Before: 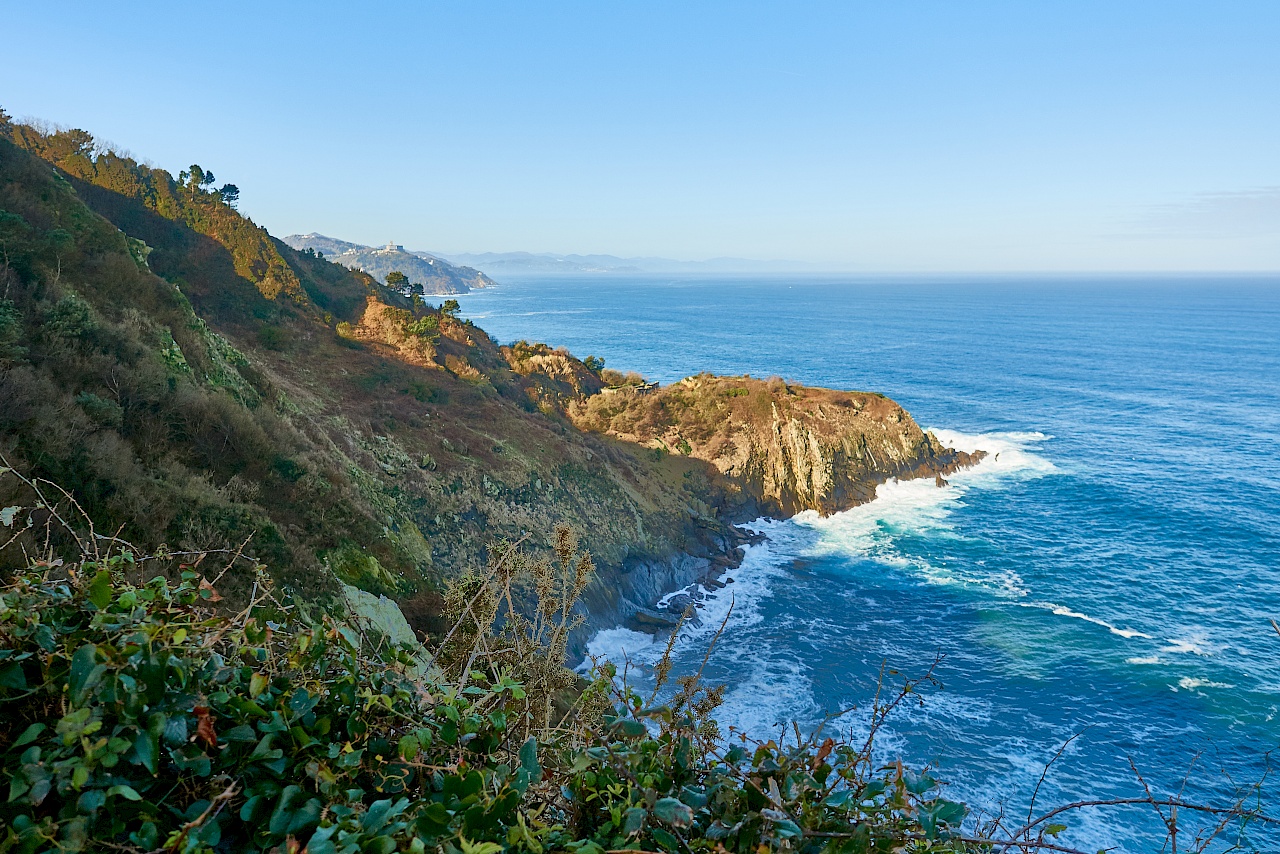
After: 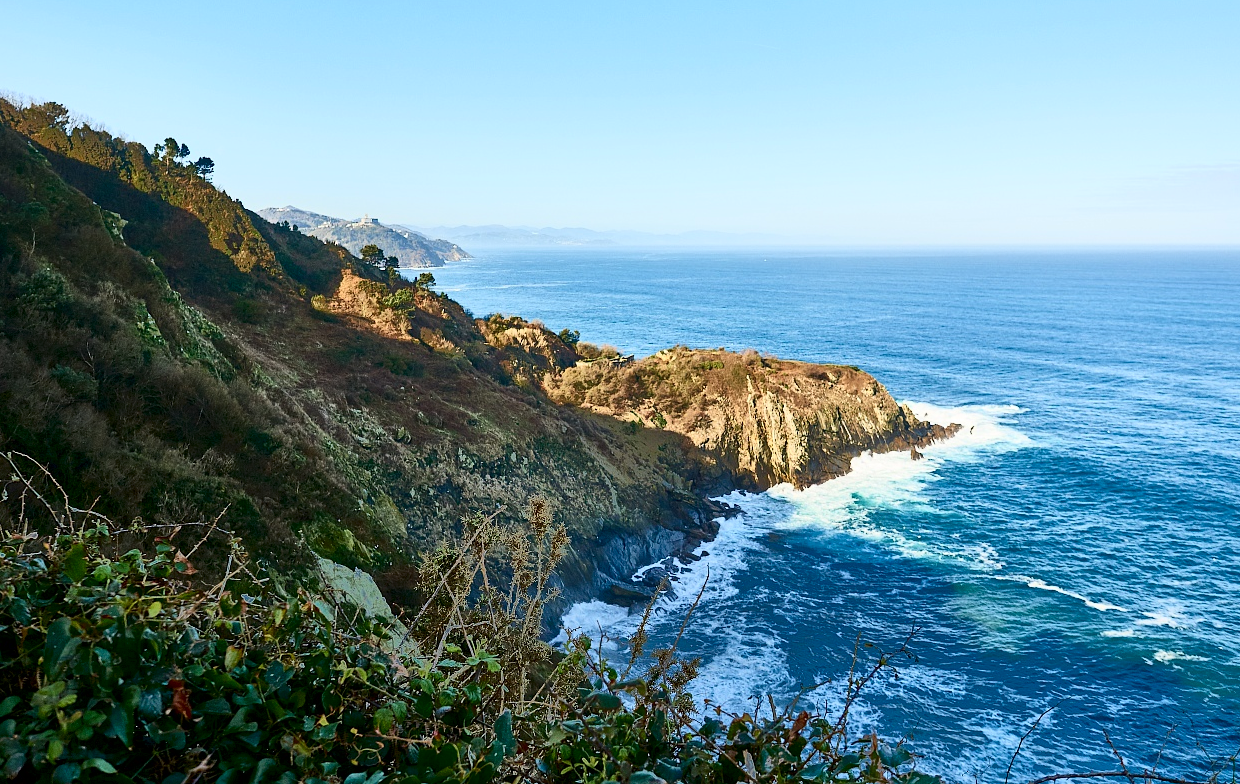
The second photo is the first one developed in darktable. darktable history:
crop: left 1.964%, top 3.251%, right 1.122%, bottom 4.933%
contrast brightness saturation: contrast 0.28
